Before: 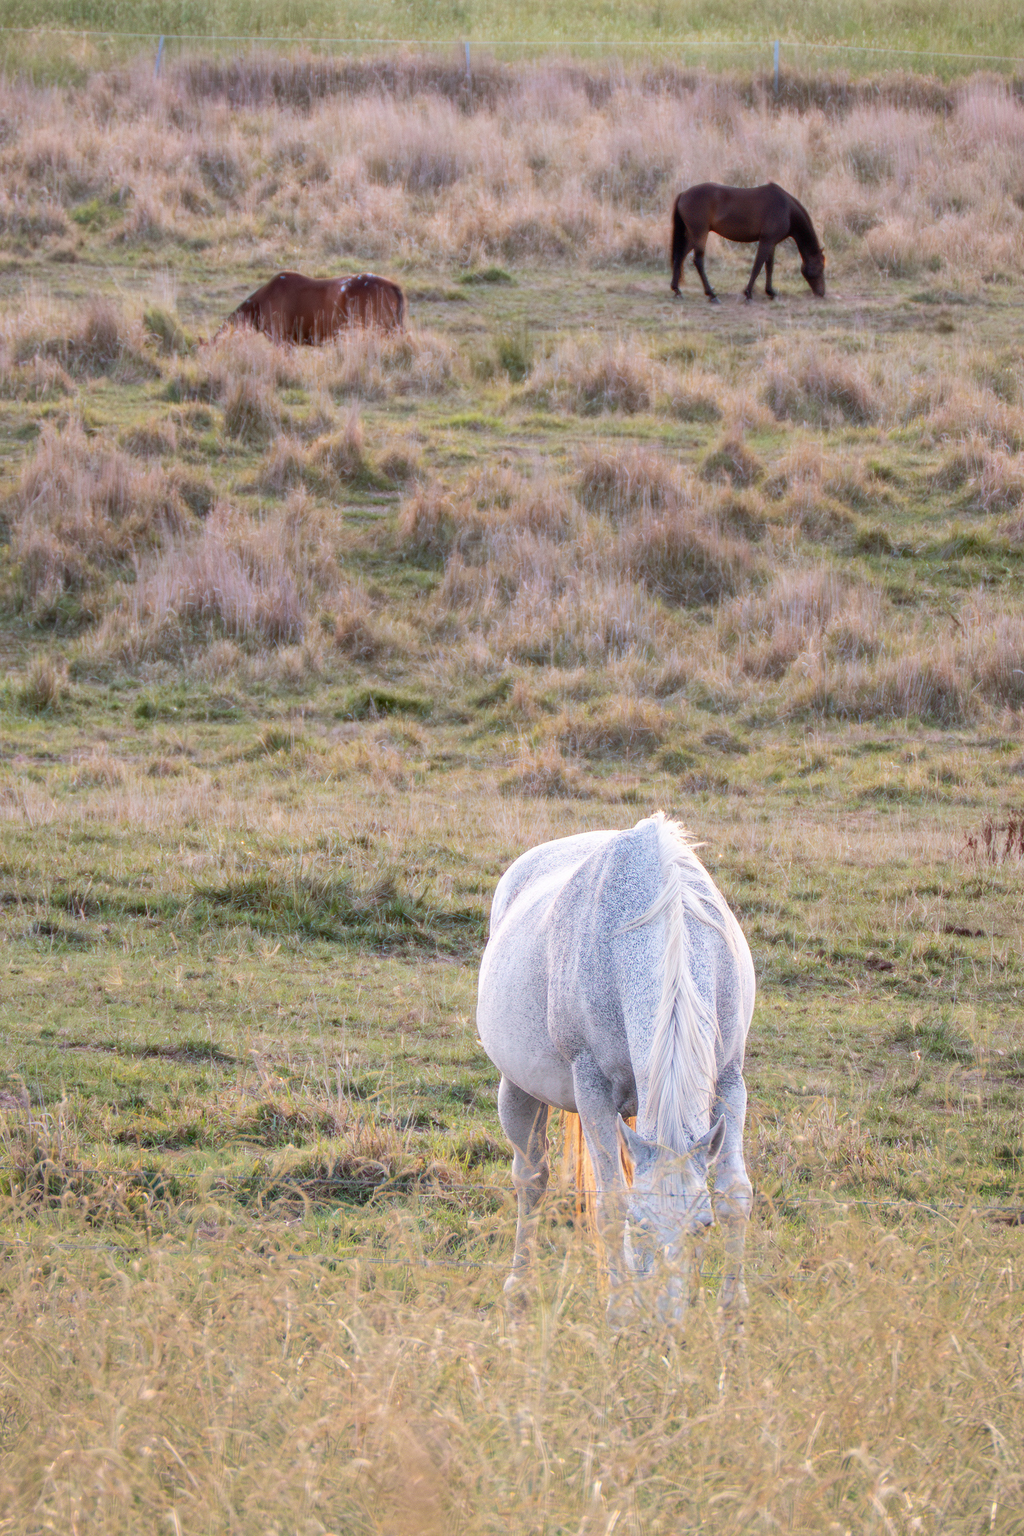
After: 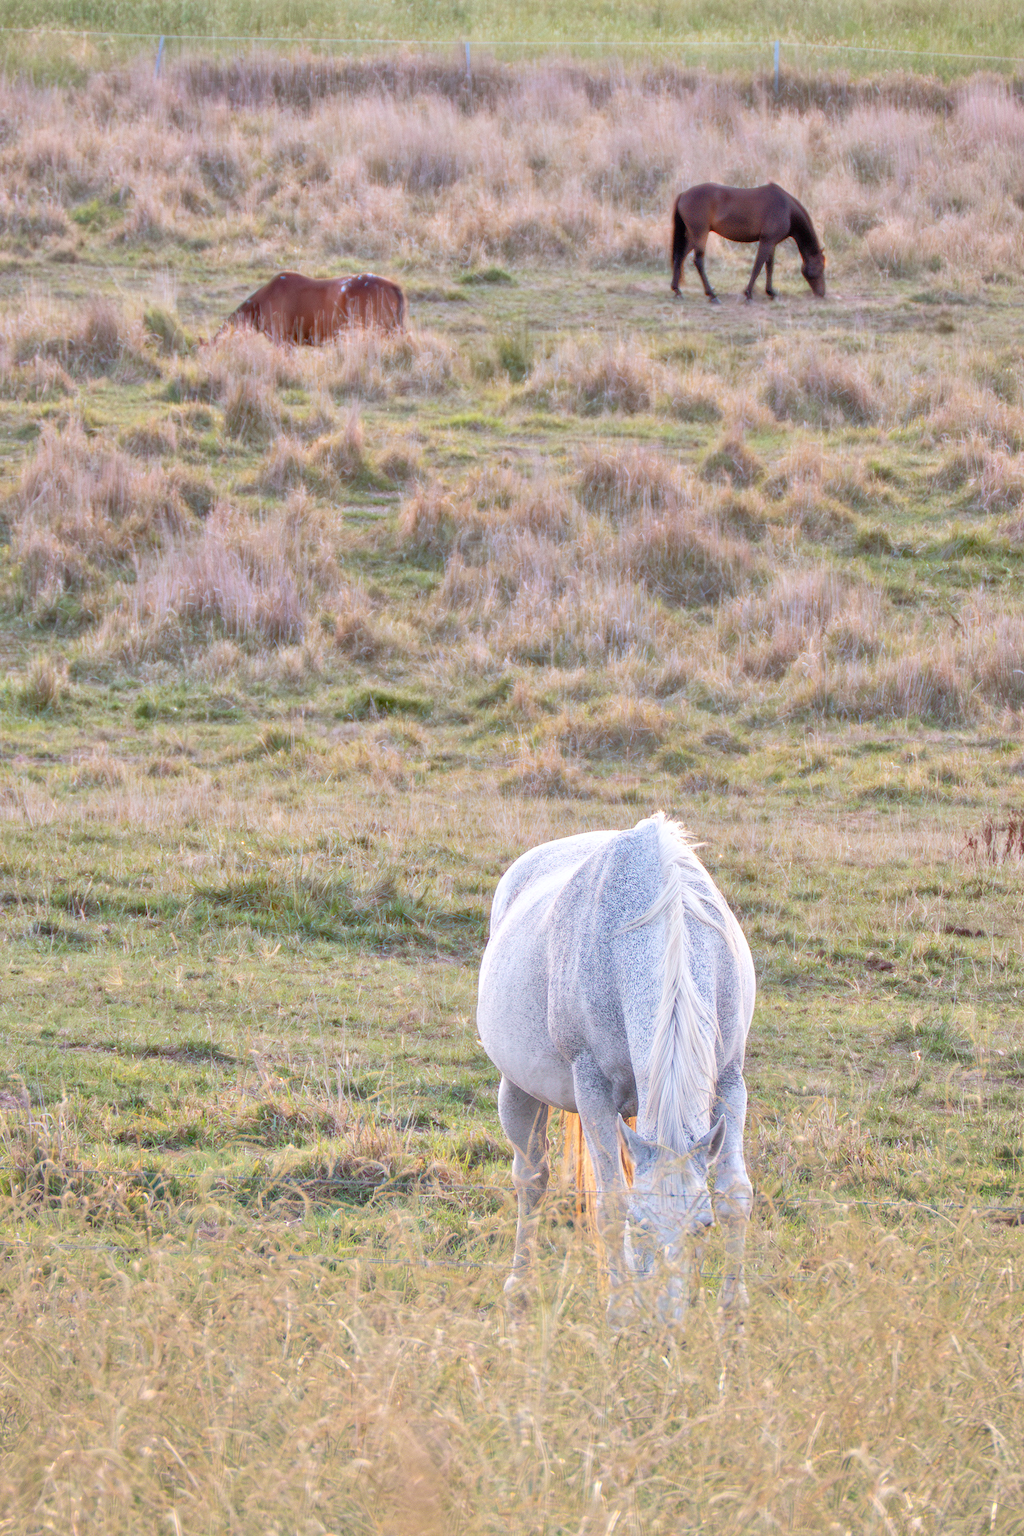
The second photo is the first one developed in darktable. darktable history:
white balance: red 0.988, blue 1.017
tone equalizer: -7 EV 0.15 EV, -6 EV 0.6 EV, -5 EV 1.15 EV, -4 EV 1.33 EV, -3 EV 1.15 EV, -2 EV 0.6 EV, -1 EV 0.15 EV, mask exposure compensation -0.5 EV
